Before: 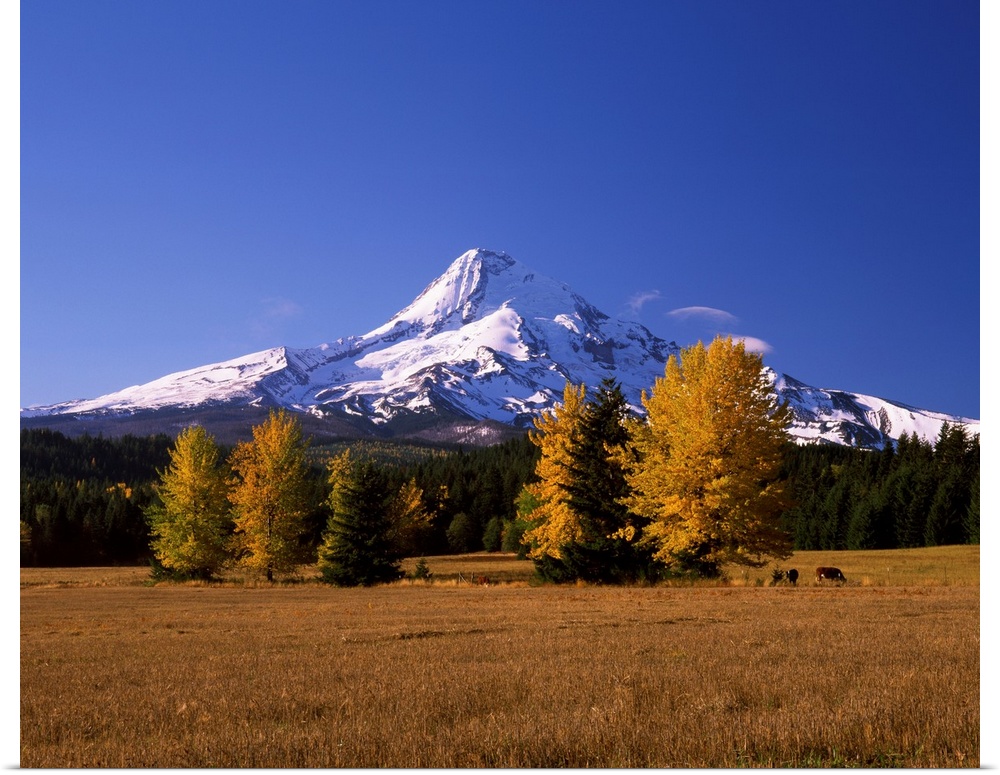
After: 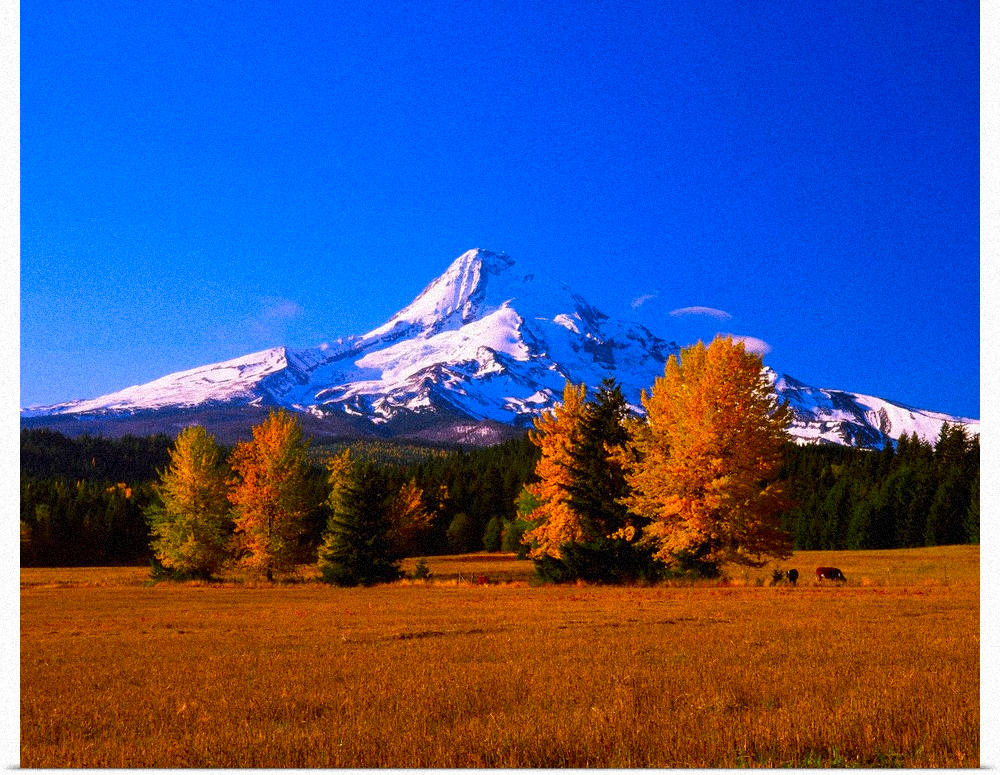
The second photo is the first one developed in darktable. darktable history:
color correction: saturation 1.8
grain: strength 35%, mid-tones bias 0%
